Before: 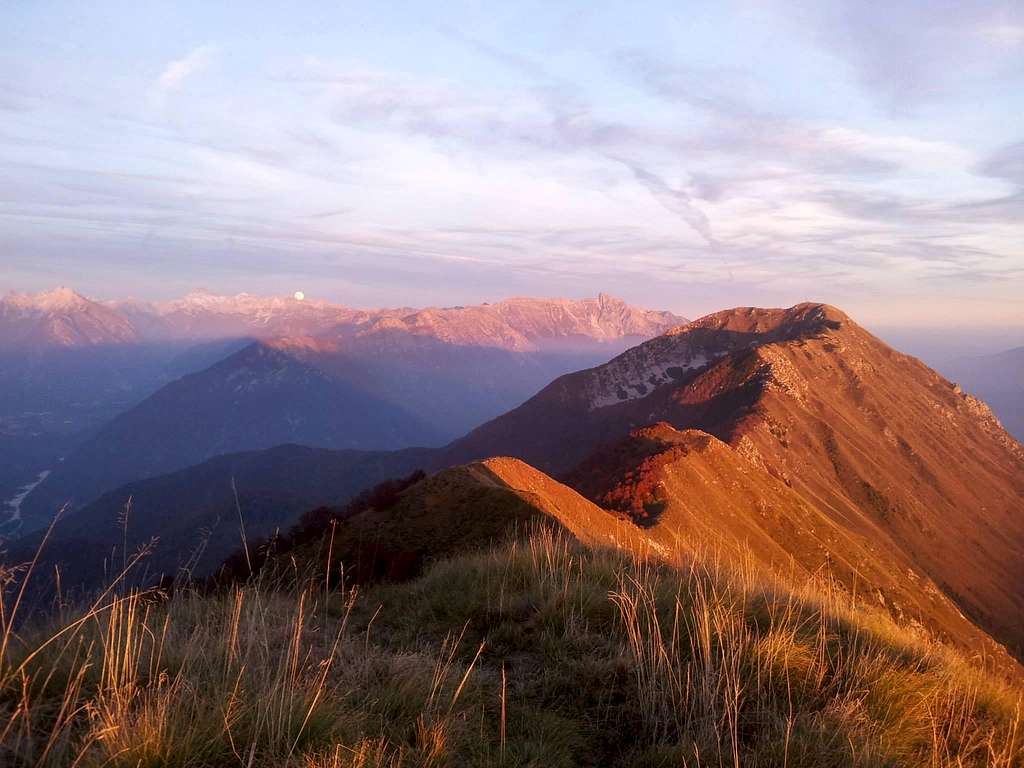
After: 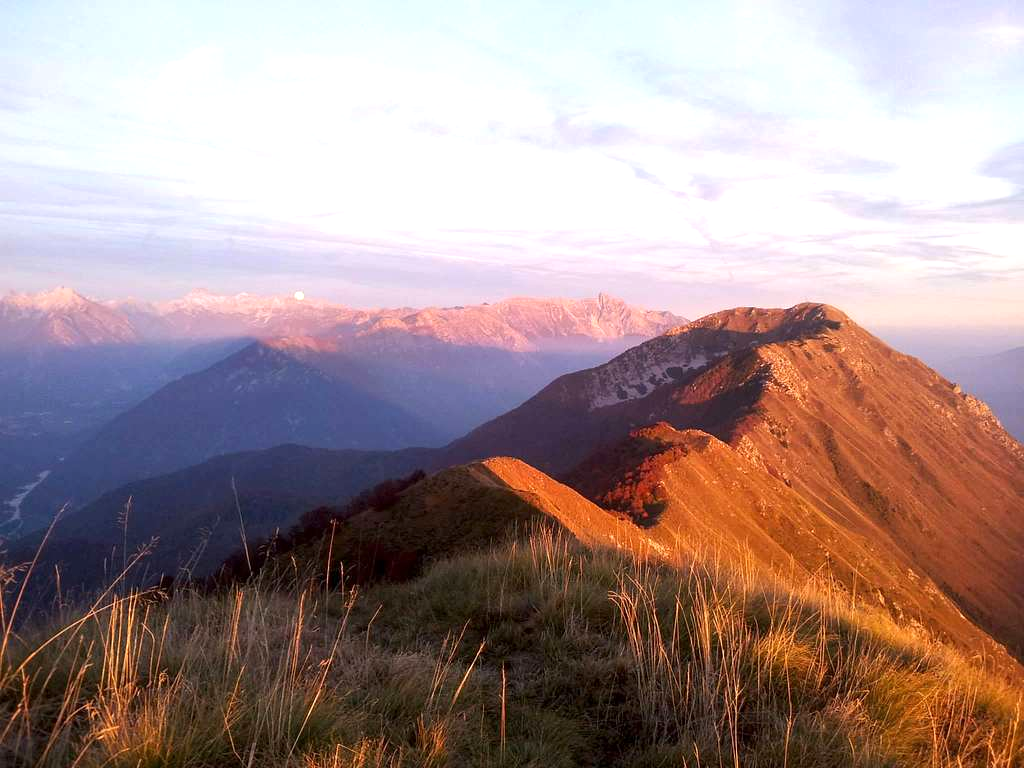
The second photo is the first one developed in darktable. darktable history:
exposure: exposure 0.459 EV, compensate exposure bias true, compensate highlight preservation false
